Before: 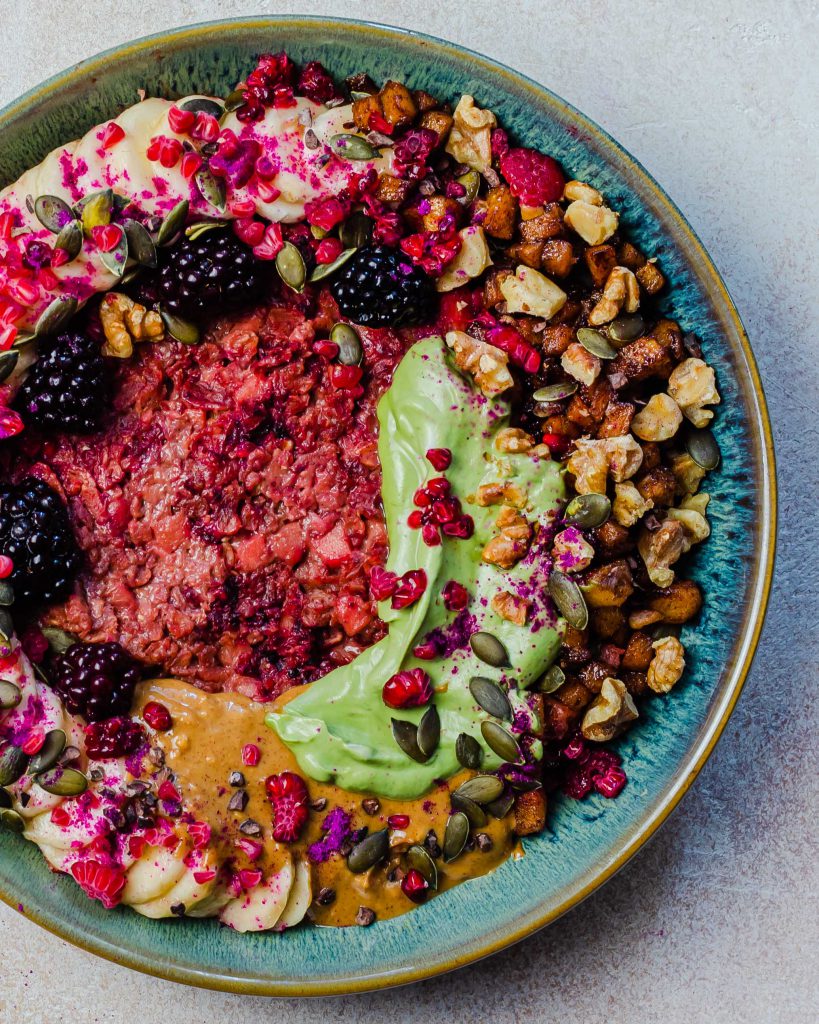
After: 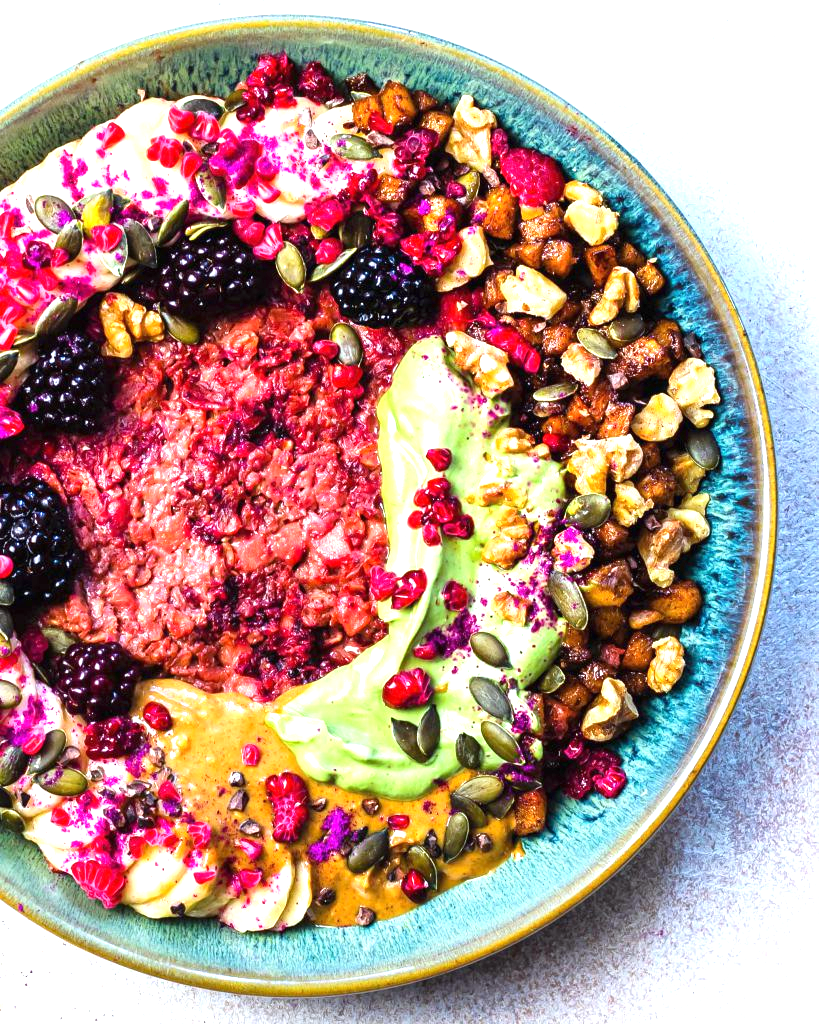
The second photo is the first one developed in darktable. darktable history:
white balance: red 0.976, blue 1.04
exposure: black level correction 0, exposure 1.45 EV, compensate exposure bias true, compensate highlight preservation false
